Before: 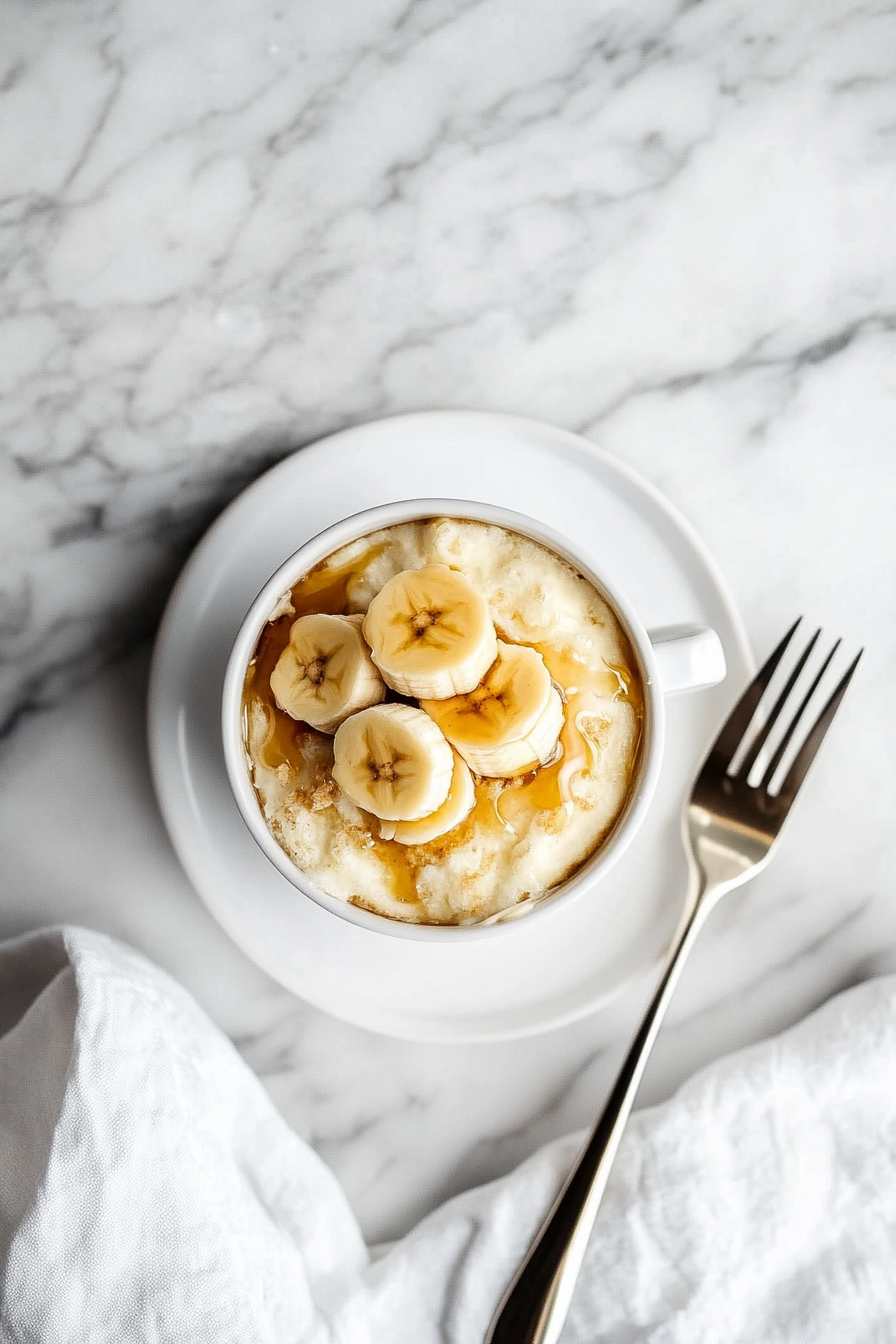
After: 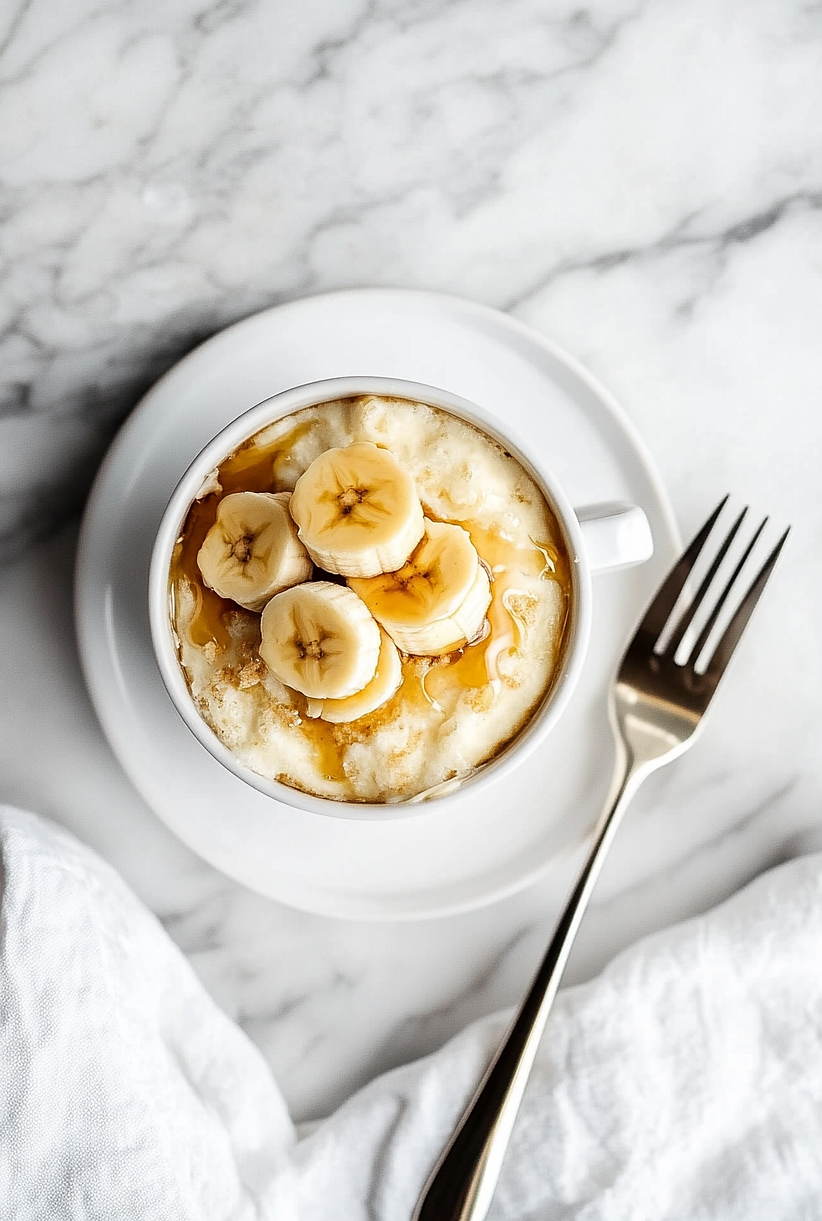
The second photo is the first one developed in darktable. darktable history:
crop and rotate: left 8.181%, top 9.117%
sharpen: radius 1.004, threshold 0.941
